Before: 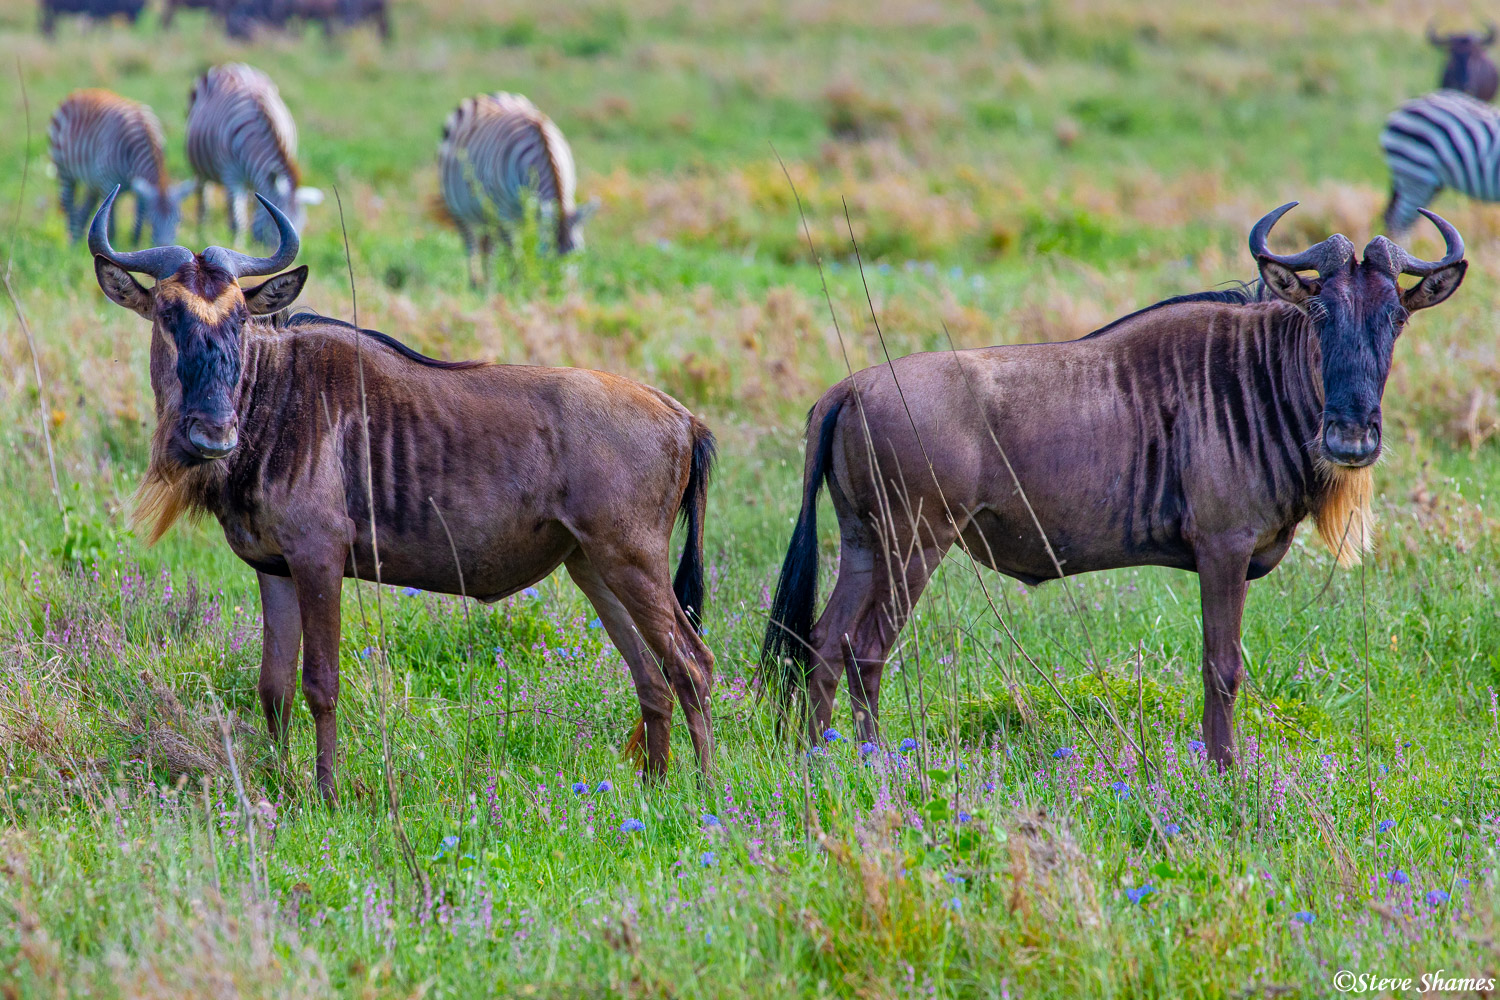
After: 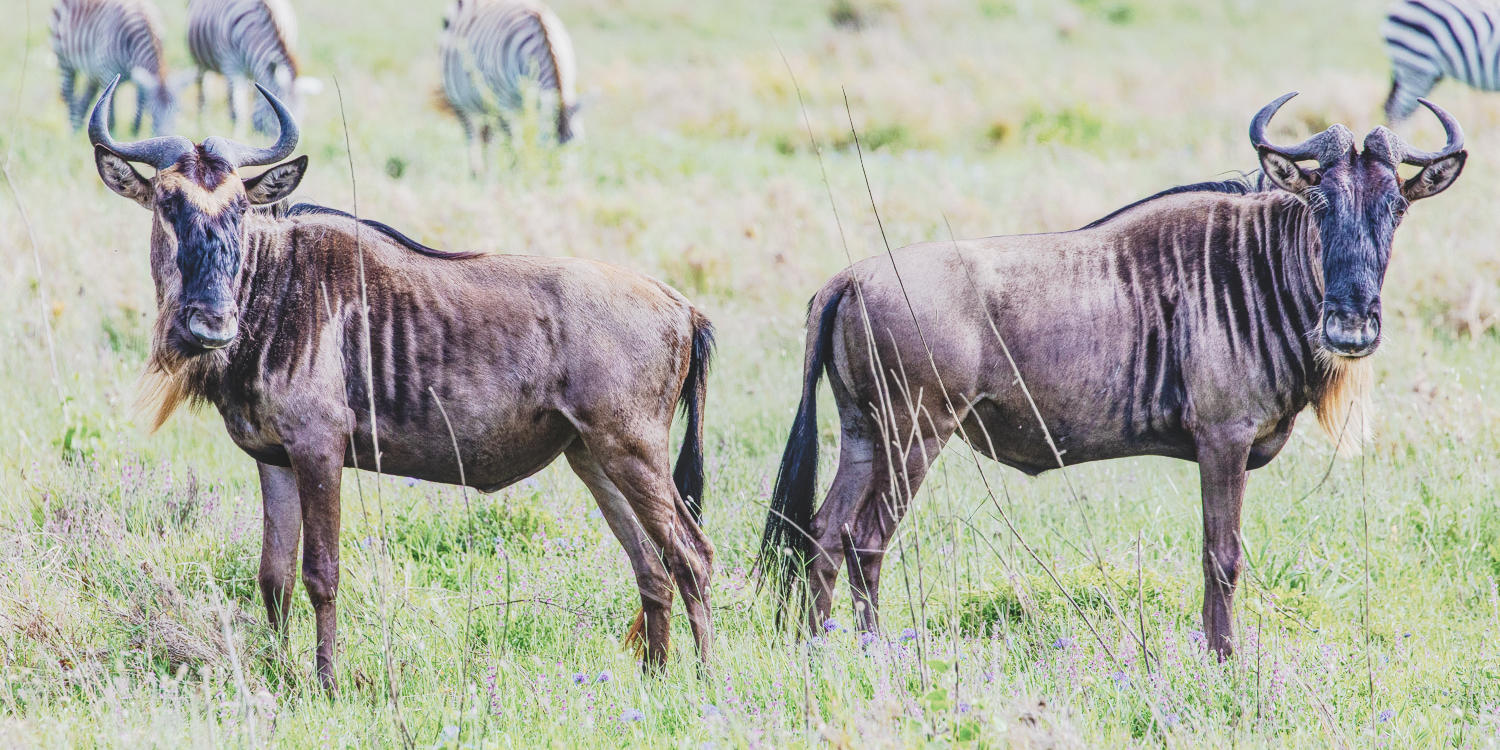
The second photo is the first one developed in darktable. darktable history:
crop: top 11.048%, bottom 13.887%
base curve: curves: ch0 [(0, 0) (0.283, 0.295) (1, 1)], preserve colors none
local contrast: on, module defaults
exposure: black level correction 0, exposure 1.48 EV, compensate highlight preservation false
contrast brightness saturation: contrast 0.104, saturation -0.356
tone curve: curves: ch0 [(0, 0.148) (0.191, 0.225) (0.712, 0.695) (0.864, 0.797) (1, 0.839)], preserve colors none
